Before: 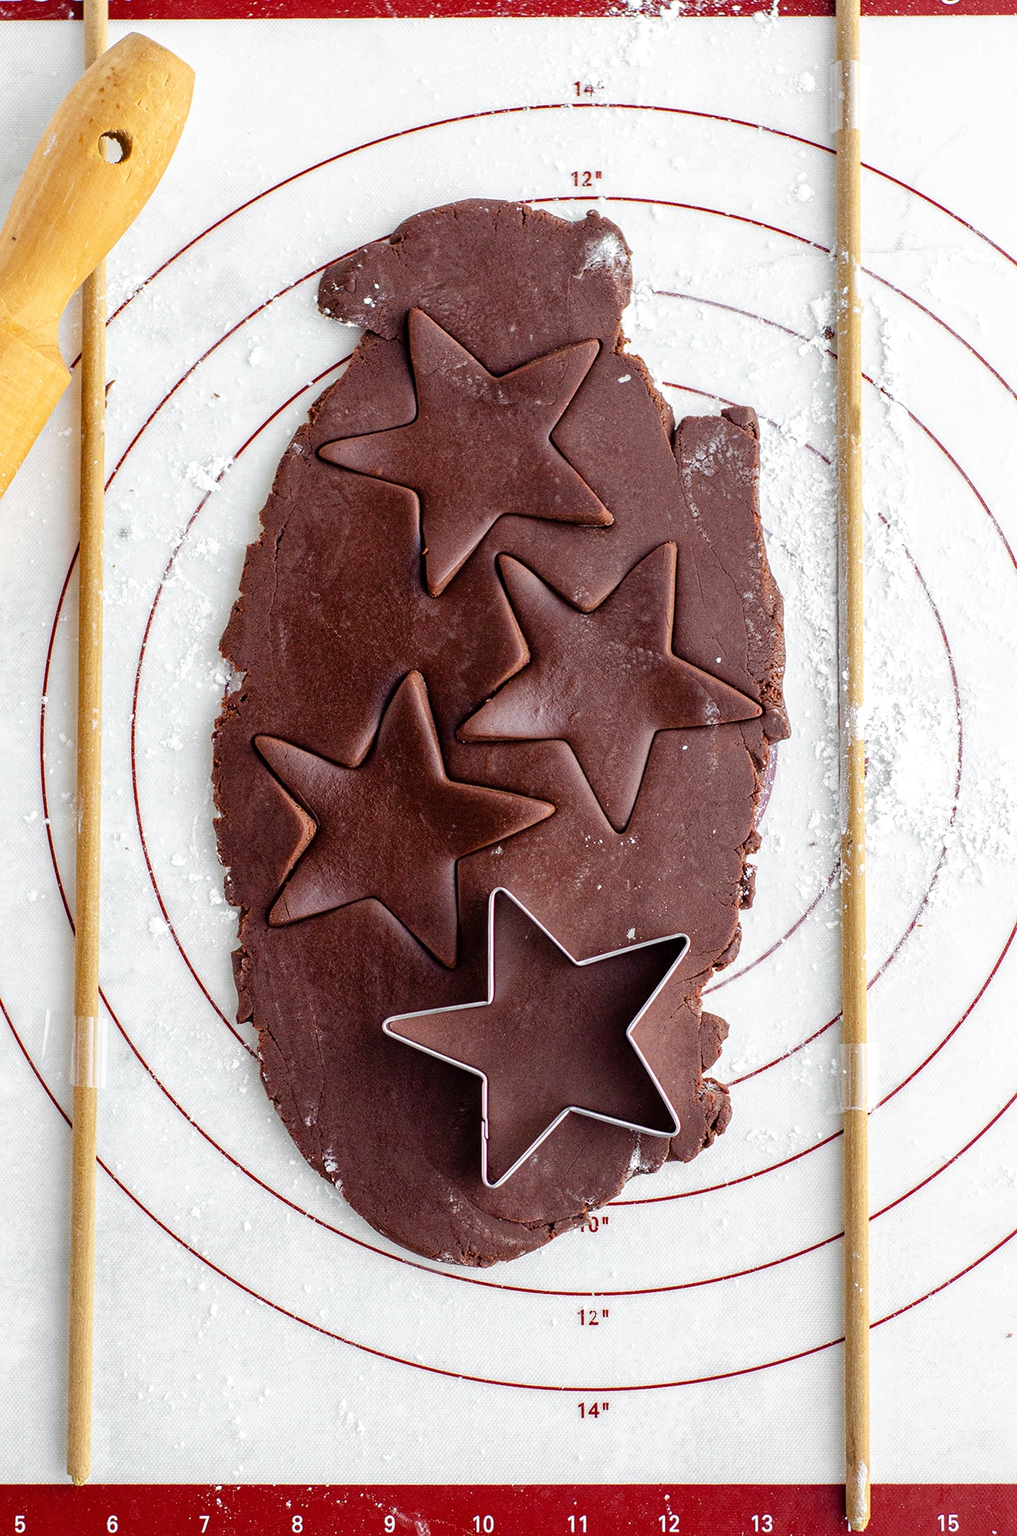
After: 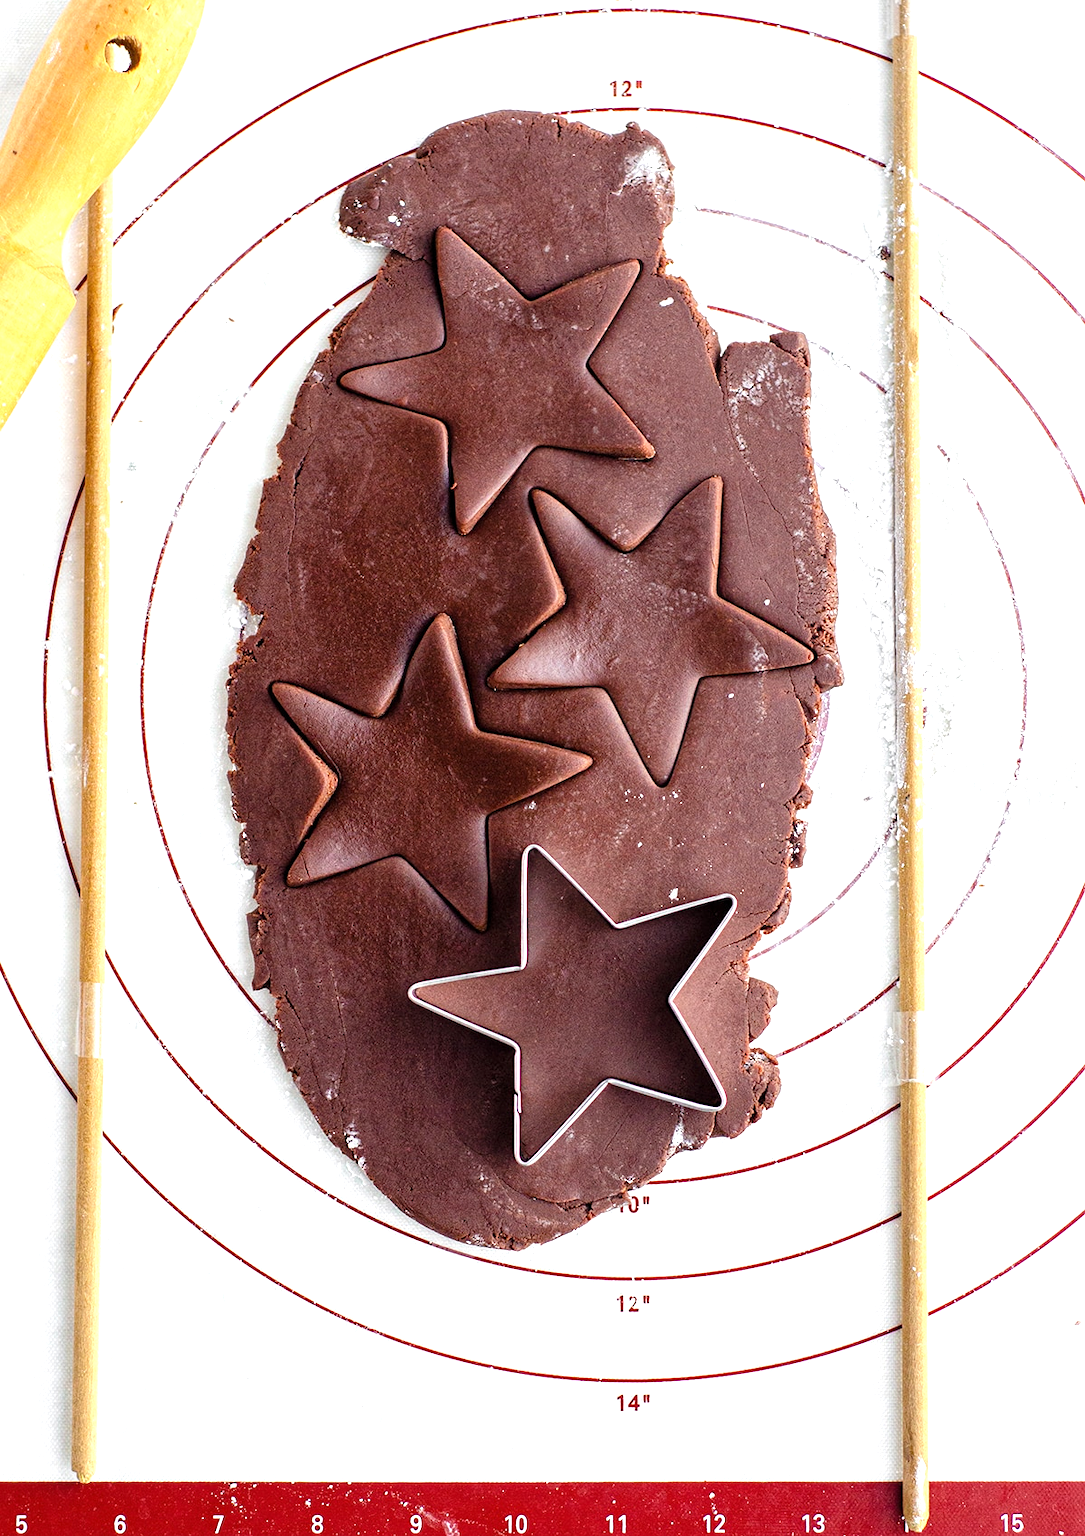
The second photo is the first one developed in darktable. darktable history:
crop and rotate: top 6.25%
levels: mode automatic, black 0.023%, white 99.97%, levels [0.062, 0.494, 0.925]
exposure: black level correction 0, exposure 0.7 EV, compensate exposure bias true, compensate highlight preservation false
